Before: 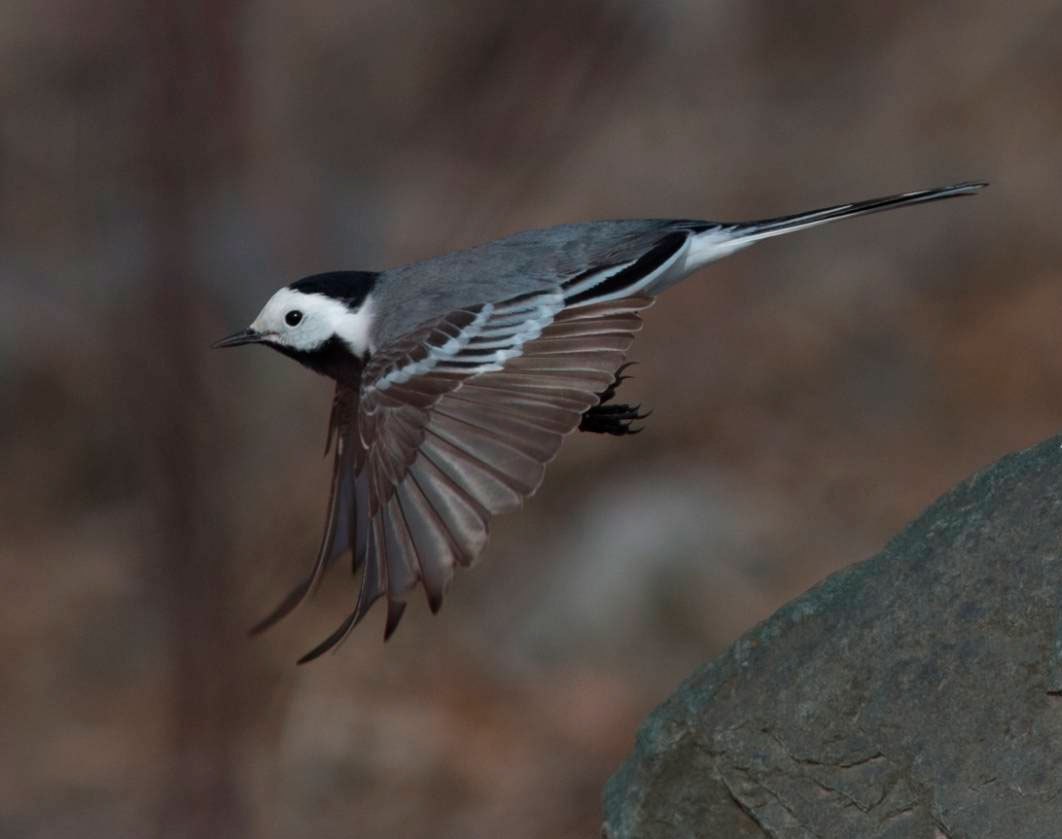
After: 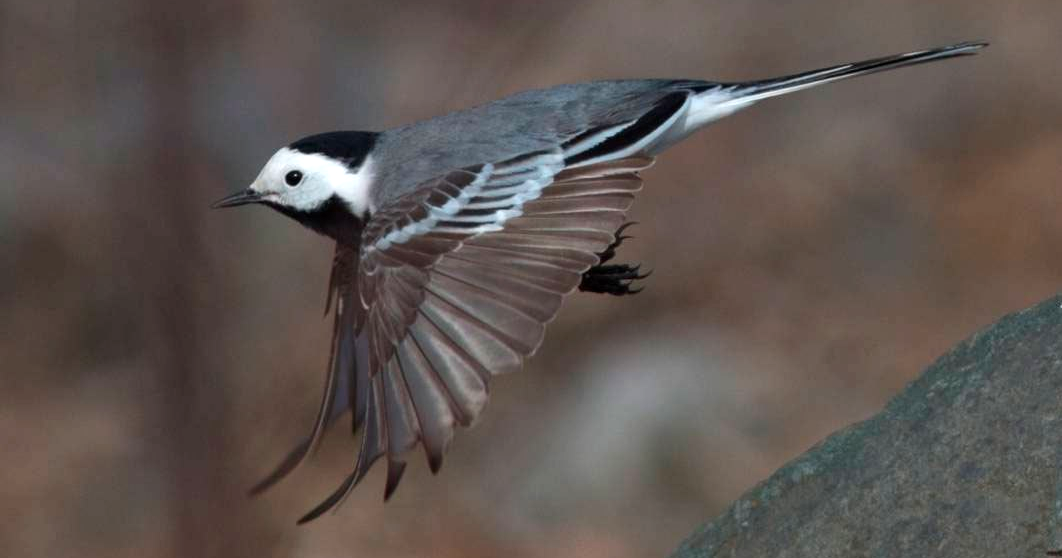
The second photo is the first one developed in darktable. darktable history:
crop: top 16.693%, bottom 16.693%
exposure: exposure 0.644 EV, compensate exposure bias true, compensate highlight preservation false
